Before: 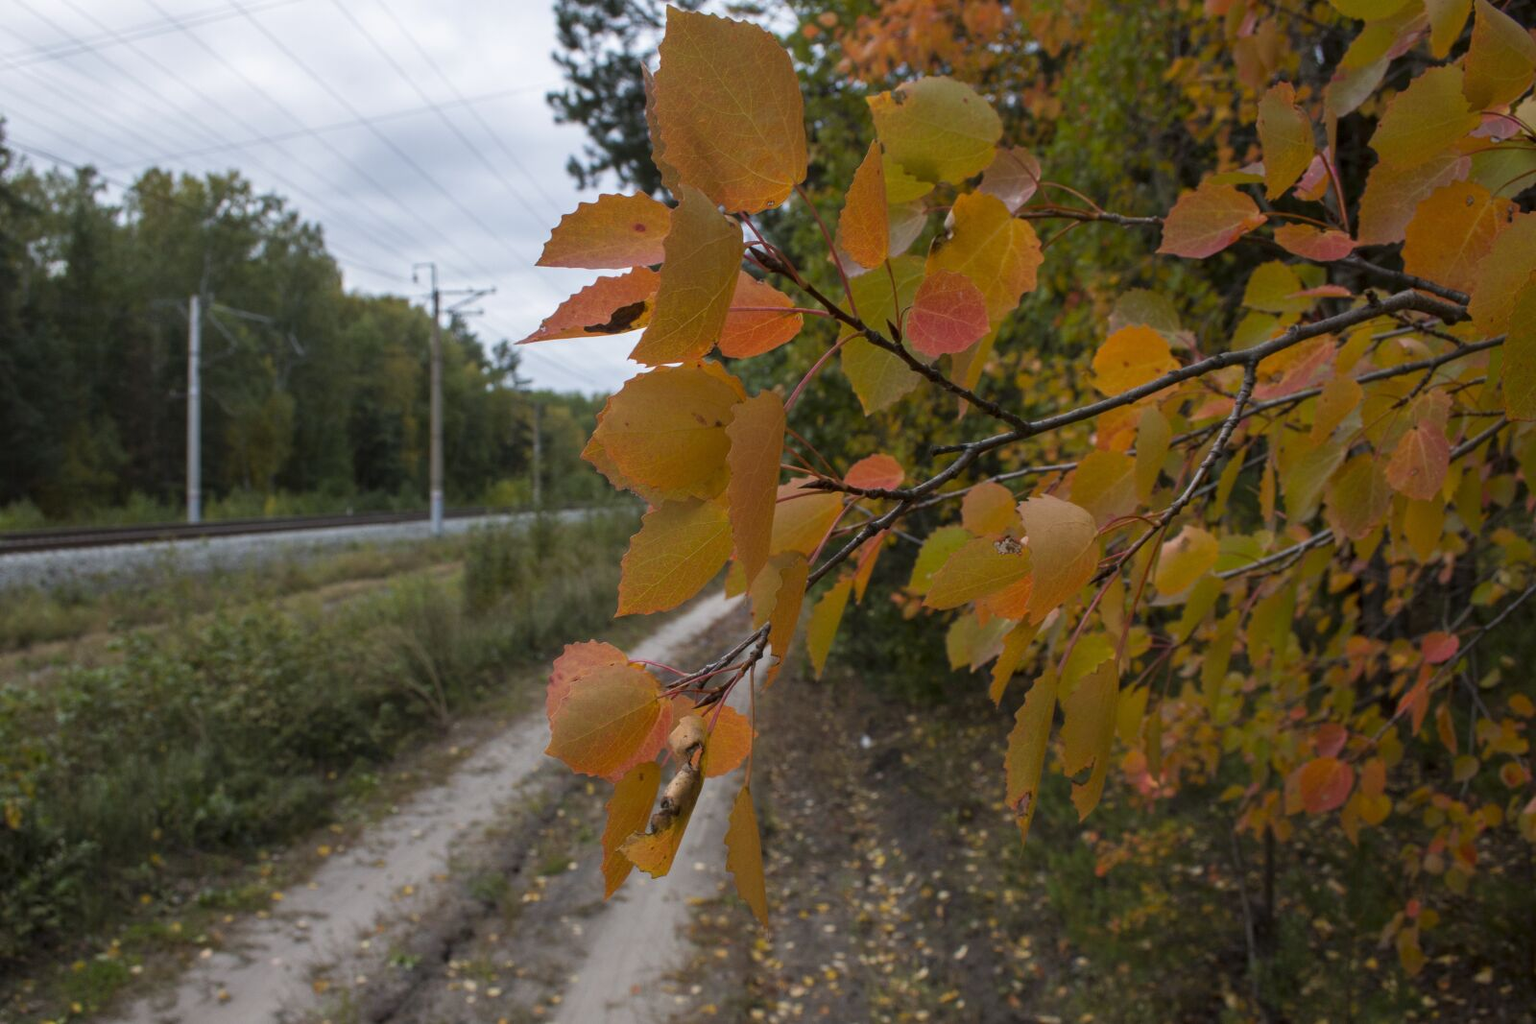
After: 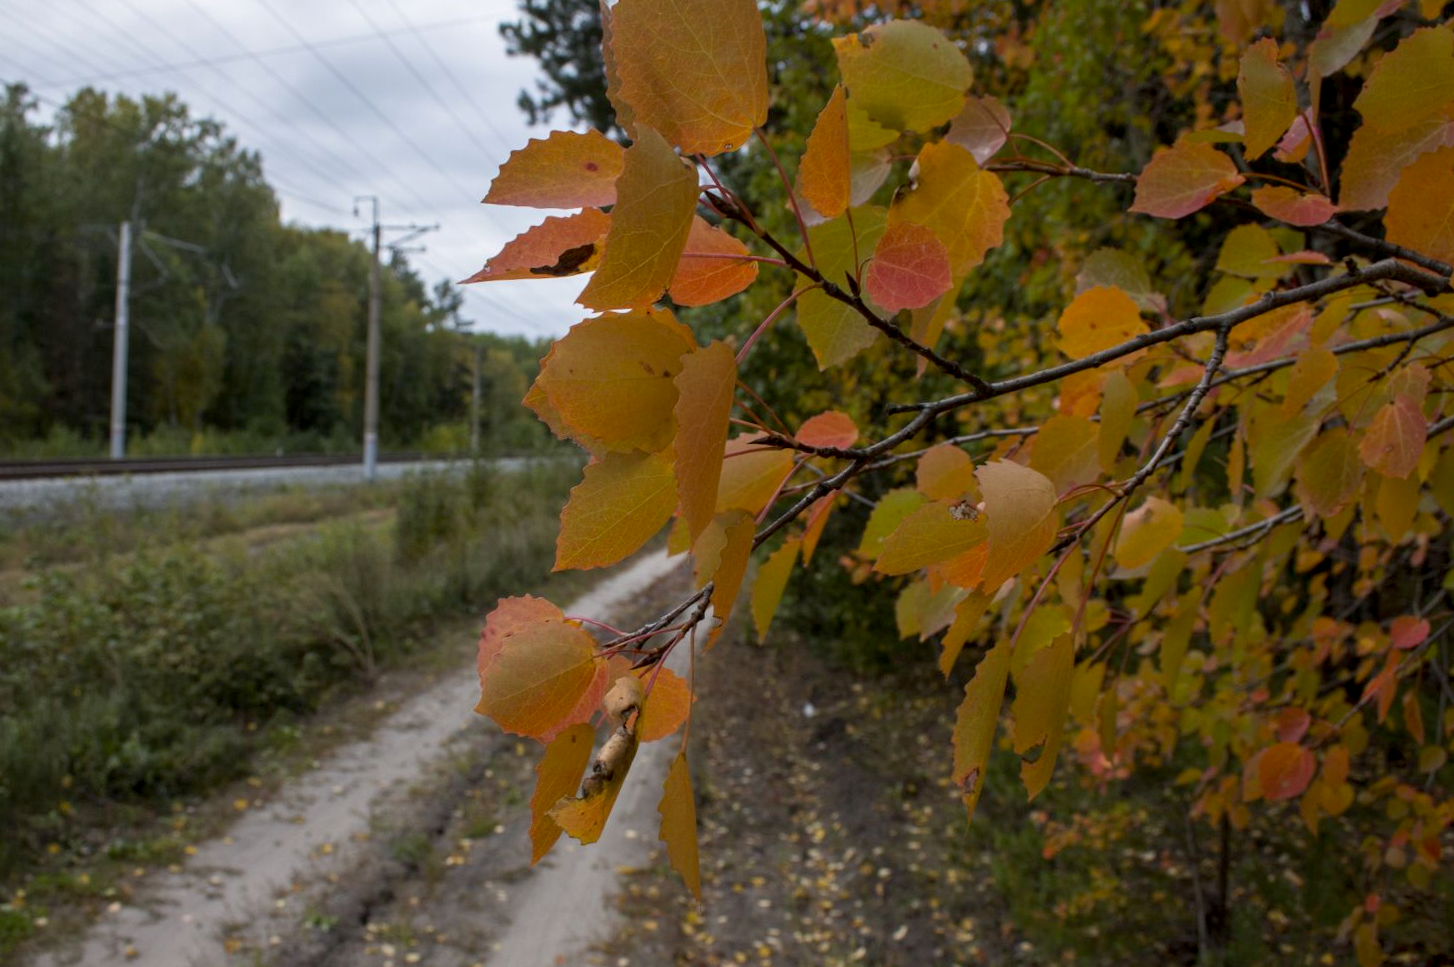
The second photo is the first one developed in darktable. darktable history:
crop and rotate: angle -1.94°, left 3.109%, top 4.073%, right 1.439%, bottom 0.733%
shadows and highlights: shadows 61.8, white point adjustment 0.397, highlights -34.1, compress 84.04%
exposure: black level correction 0.007, compensate highlight preservation false
